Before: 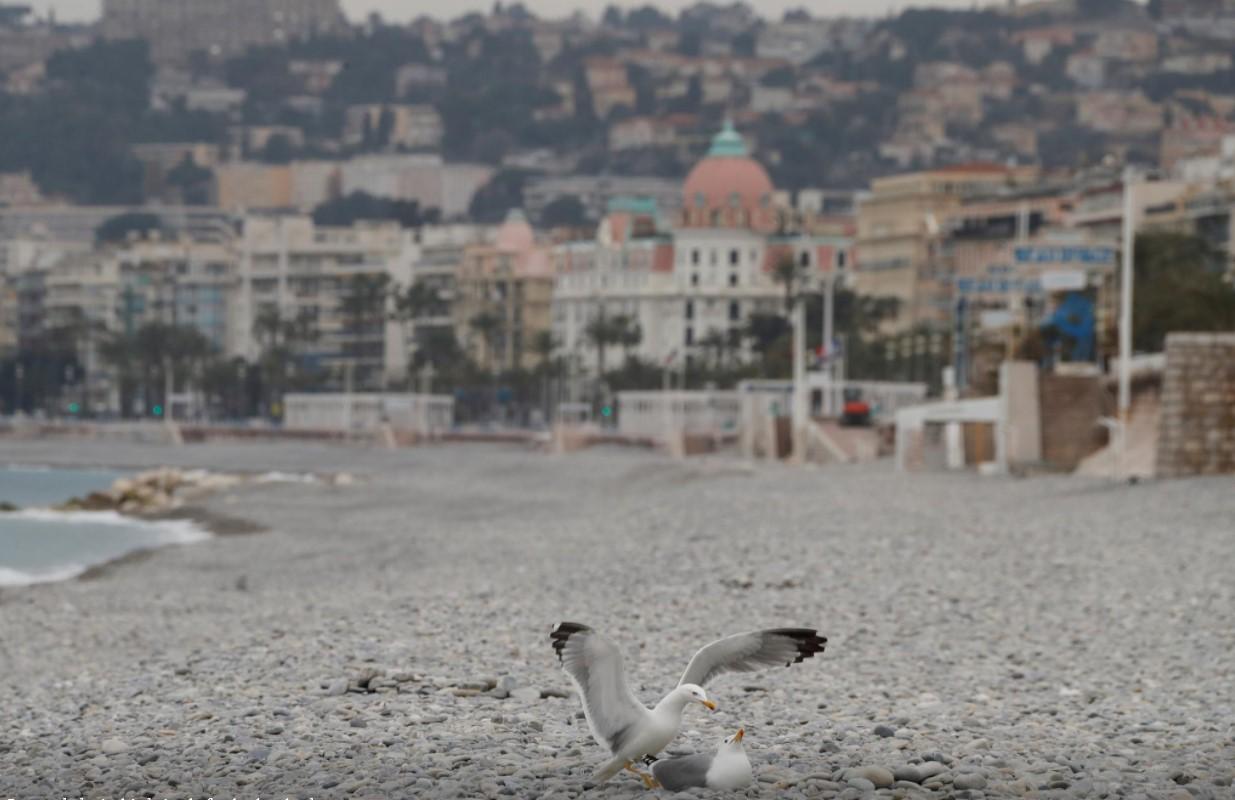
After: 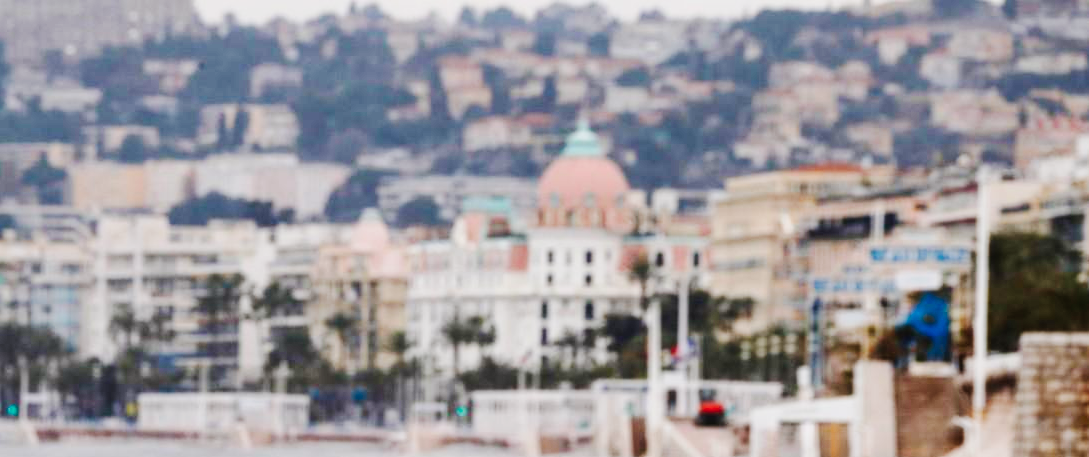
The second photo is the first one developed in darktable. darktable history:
crop and rotate: left 11.812%, bottom 42.776%
tone curve: curves: ch0 [(0, 0) (0.003, 0.016) (0.011, 0.016) (0.025, 0.016) (0.044, 0.016) (0.069, 0.016) (0.1, 0.026) (0.136, 0.047) (0.177, 0.088) (0.224, 0.14) (0.277, 0.2) (0.335, 0.276) (0.399, 0.37) (0.468, 0.47) (0.543, 0.583) (0.623, 0.698) (0.709, 0.779) (0.801, 0.858) (0.898, 0.929) (1, 1)], preserve colors none
base curve: curves: ch0 [(0, 0) (0.028, 0.03) (0.121, 0.232) (0.46, 0.748) (0.859, 0.968) (1, 1)], preserve colors none
white balance: red 1.009, blue 1.027
